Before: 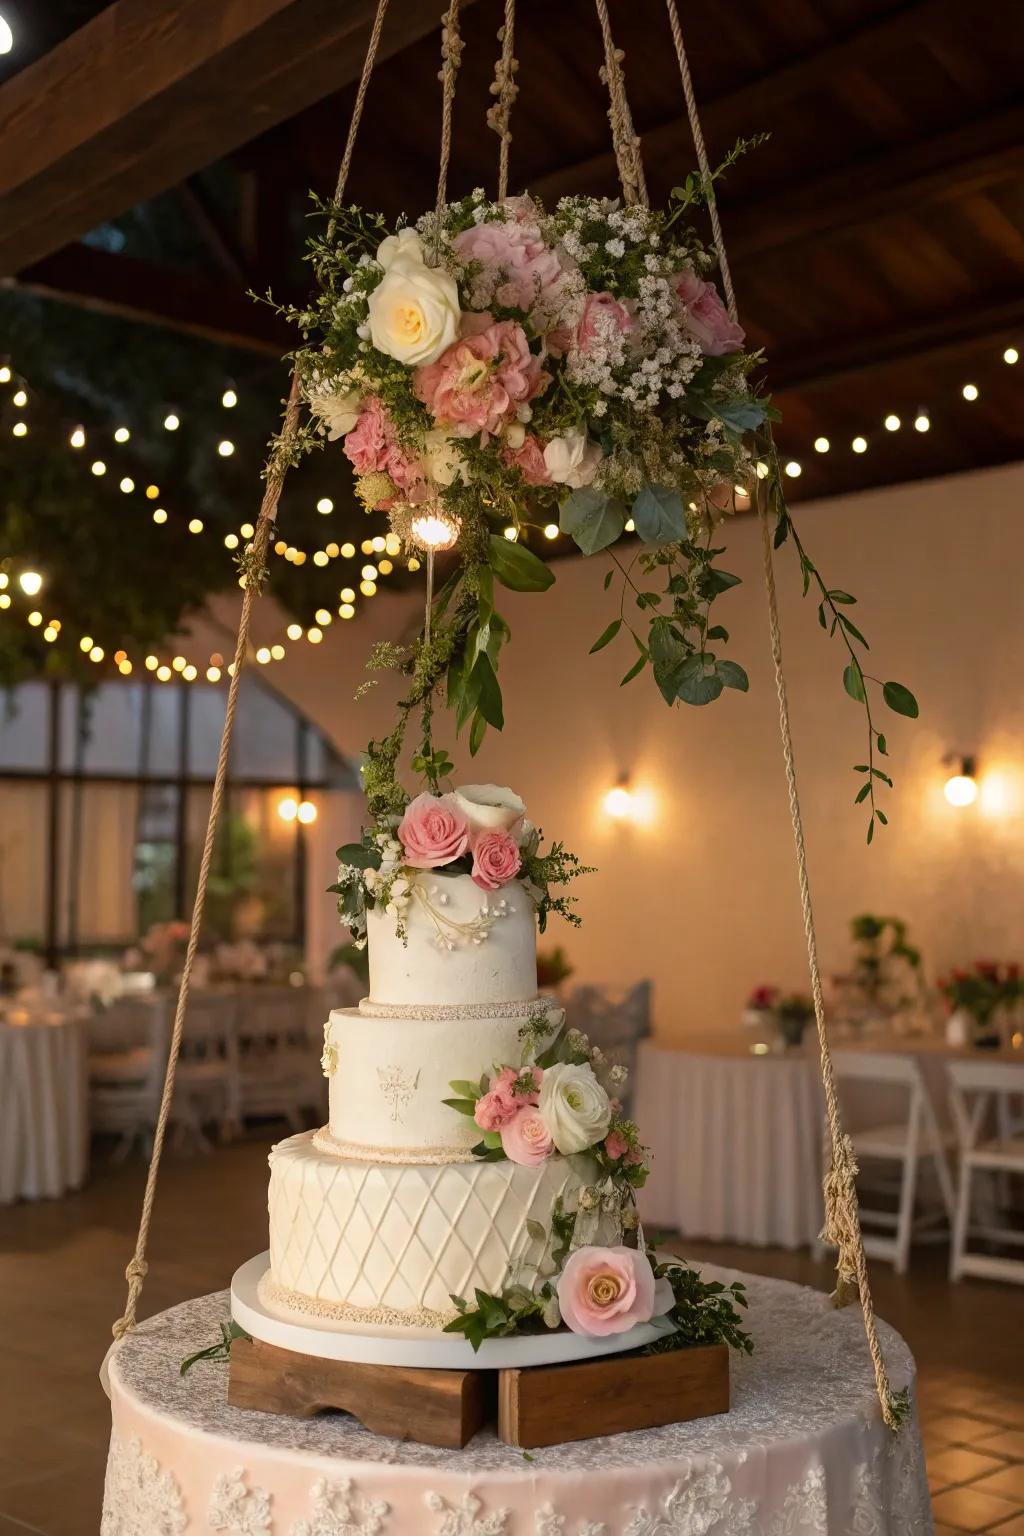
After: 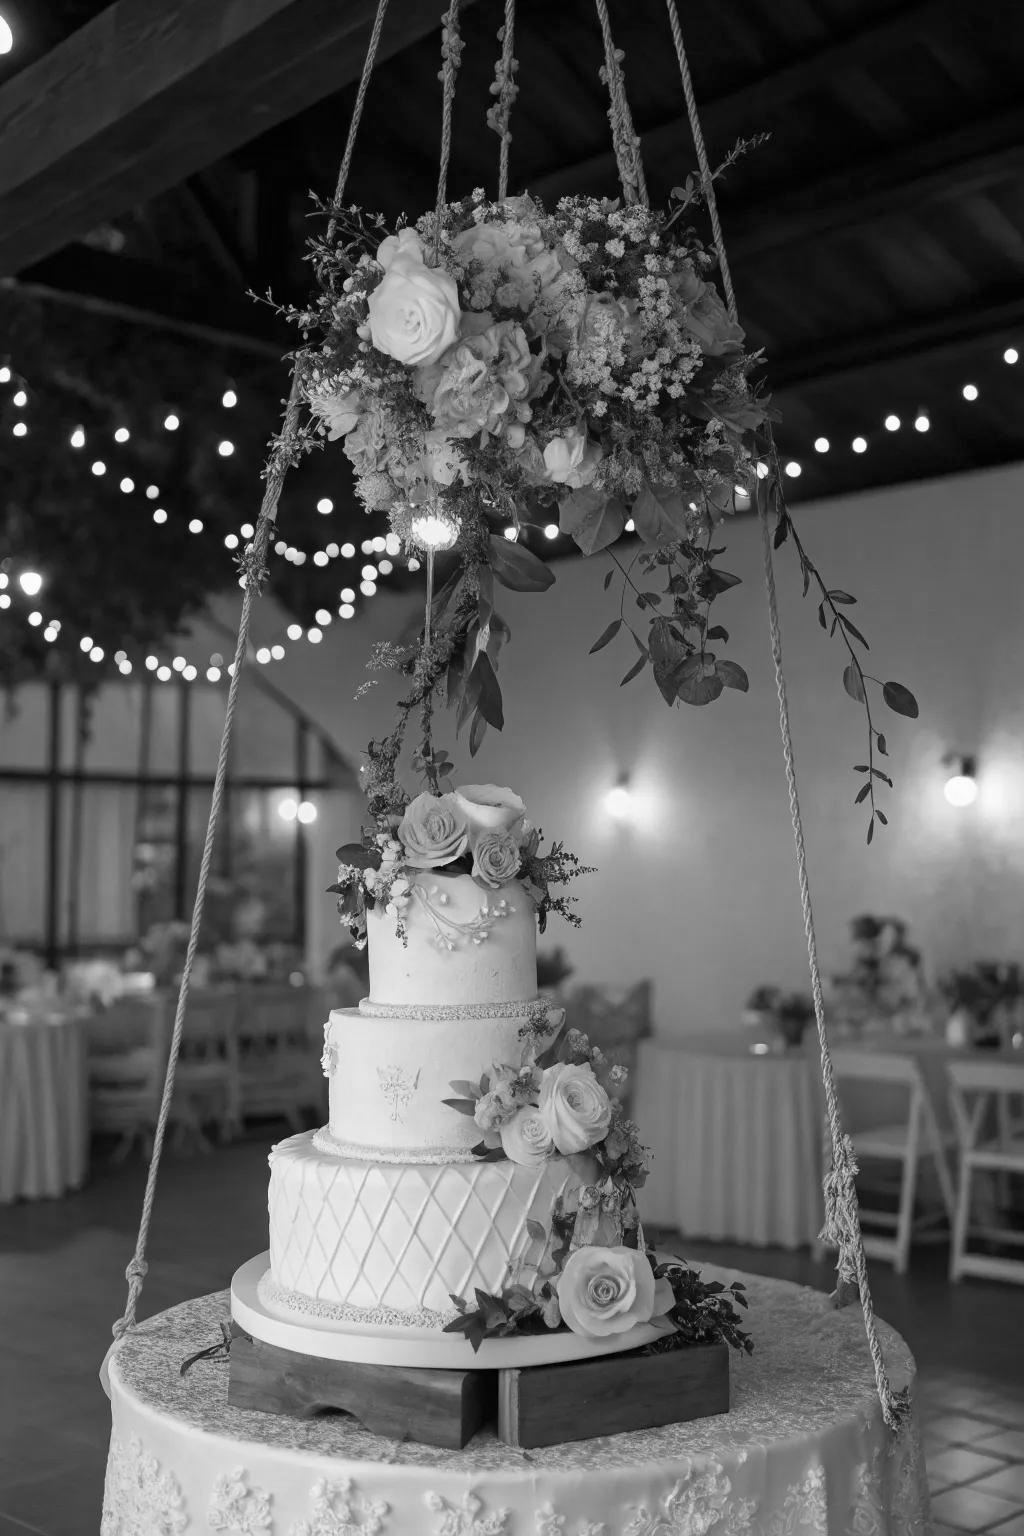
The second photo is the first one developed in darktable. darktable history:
tone equalizer: -8 EV -0.55 EV
monochrome: a 32, b 64, size 2.3
